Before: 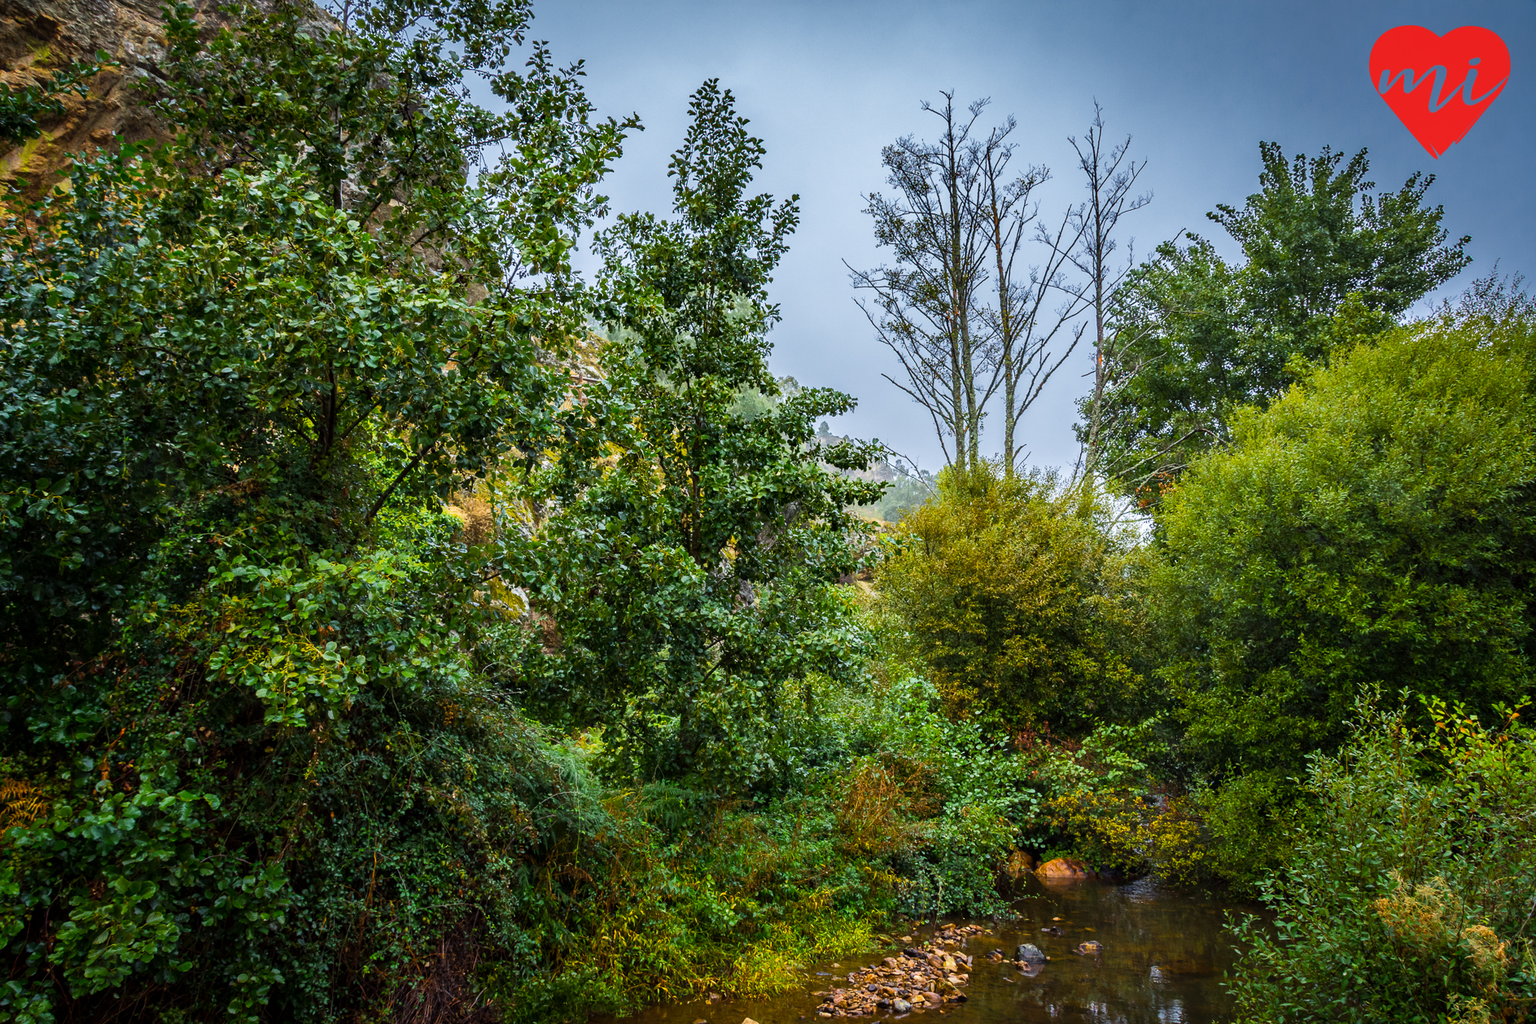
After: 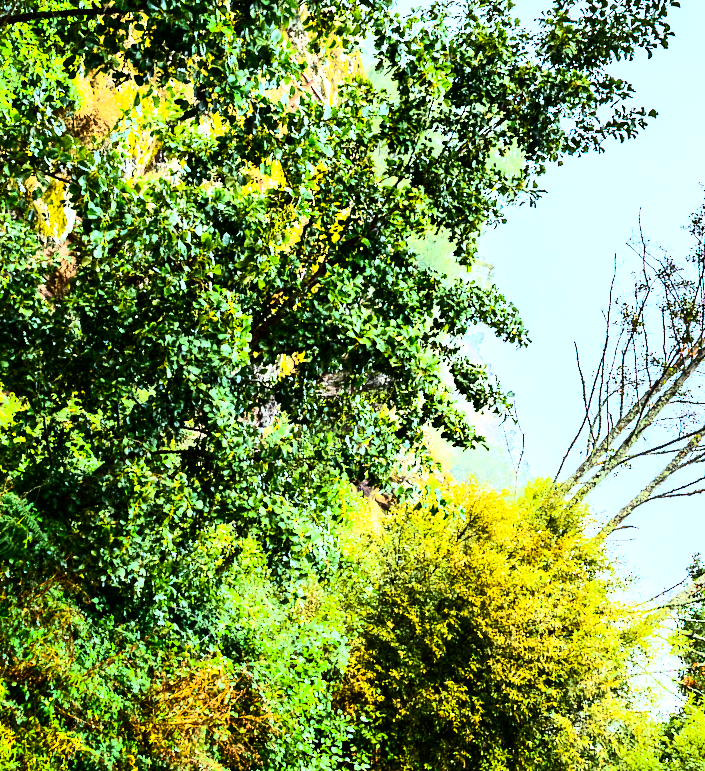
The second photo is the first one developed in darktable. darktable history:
crop and rotate: angle -45.08°, top 16.08%, right 0.9%, bottom 11.665%
exposure: black level correction 0.001, exposure 0.016 EV, compensate highlight preservation false
levels: black 0.049%
base curve: curves: ch0 [(0, 0) (0.007, 0.004) (0.027, 0.03) (0.046, 0.07) (0.207, 0.54) (0.442, 0.872) (0.673, 0.972) (1, 1)]
contrast brightness saturation: contrast 0.405, brightness 0.107, saturation 0.212
